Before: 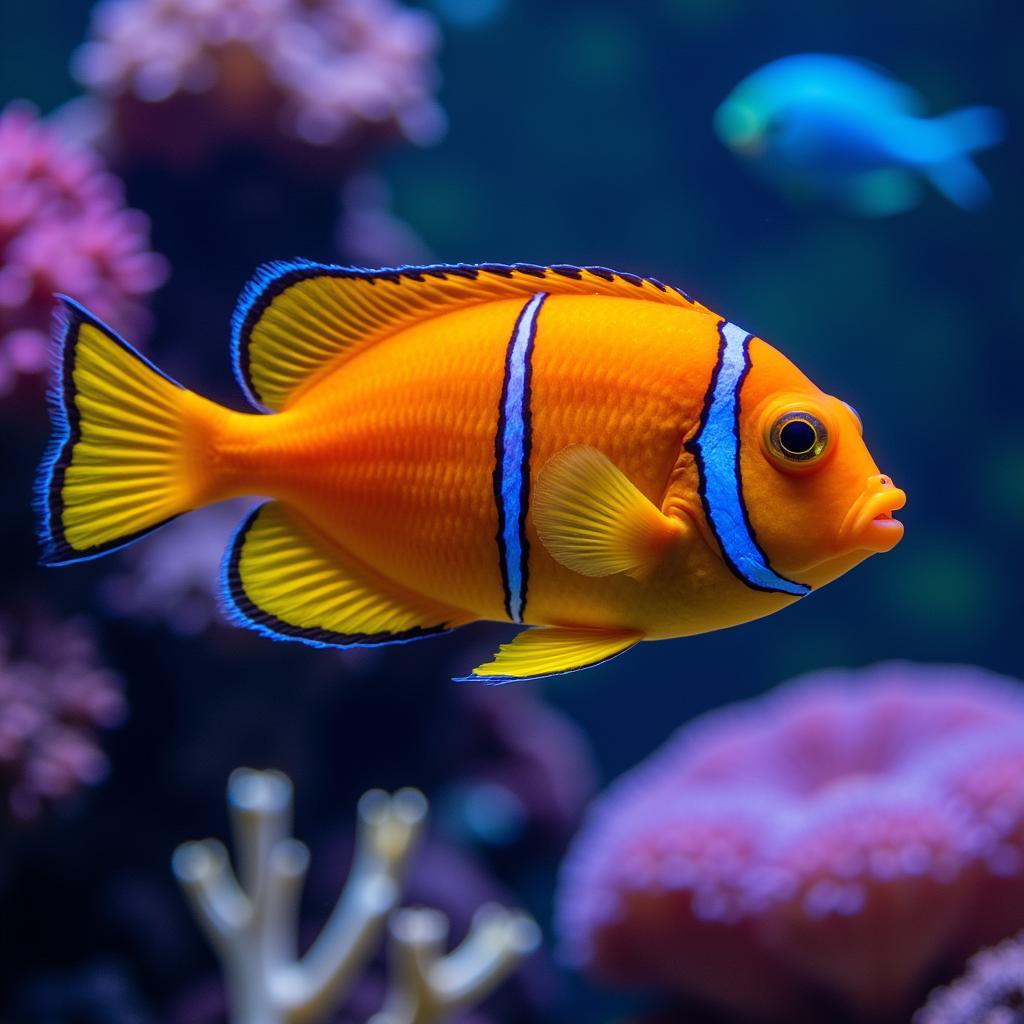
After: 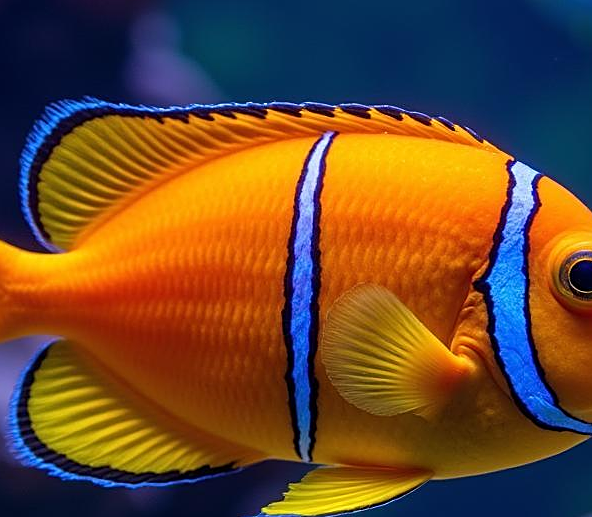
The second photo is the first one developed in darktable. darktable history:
crop: left 20.663%, top 15.726%, right 21.494%, bottom 33.709%
sharpen: on, module defaults
